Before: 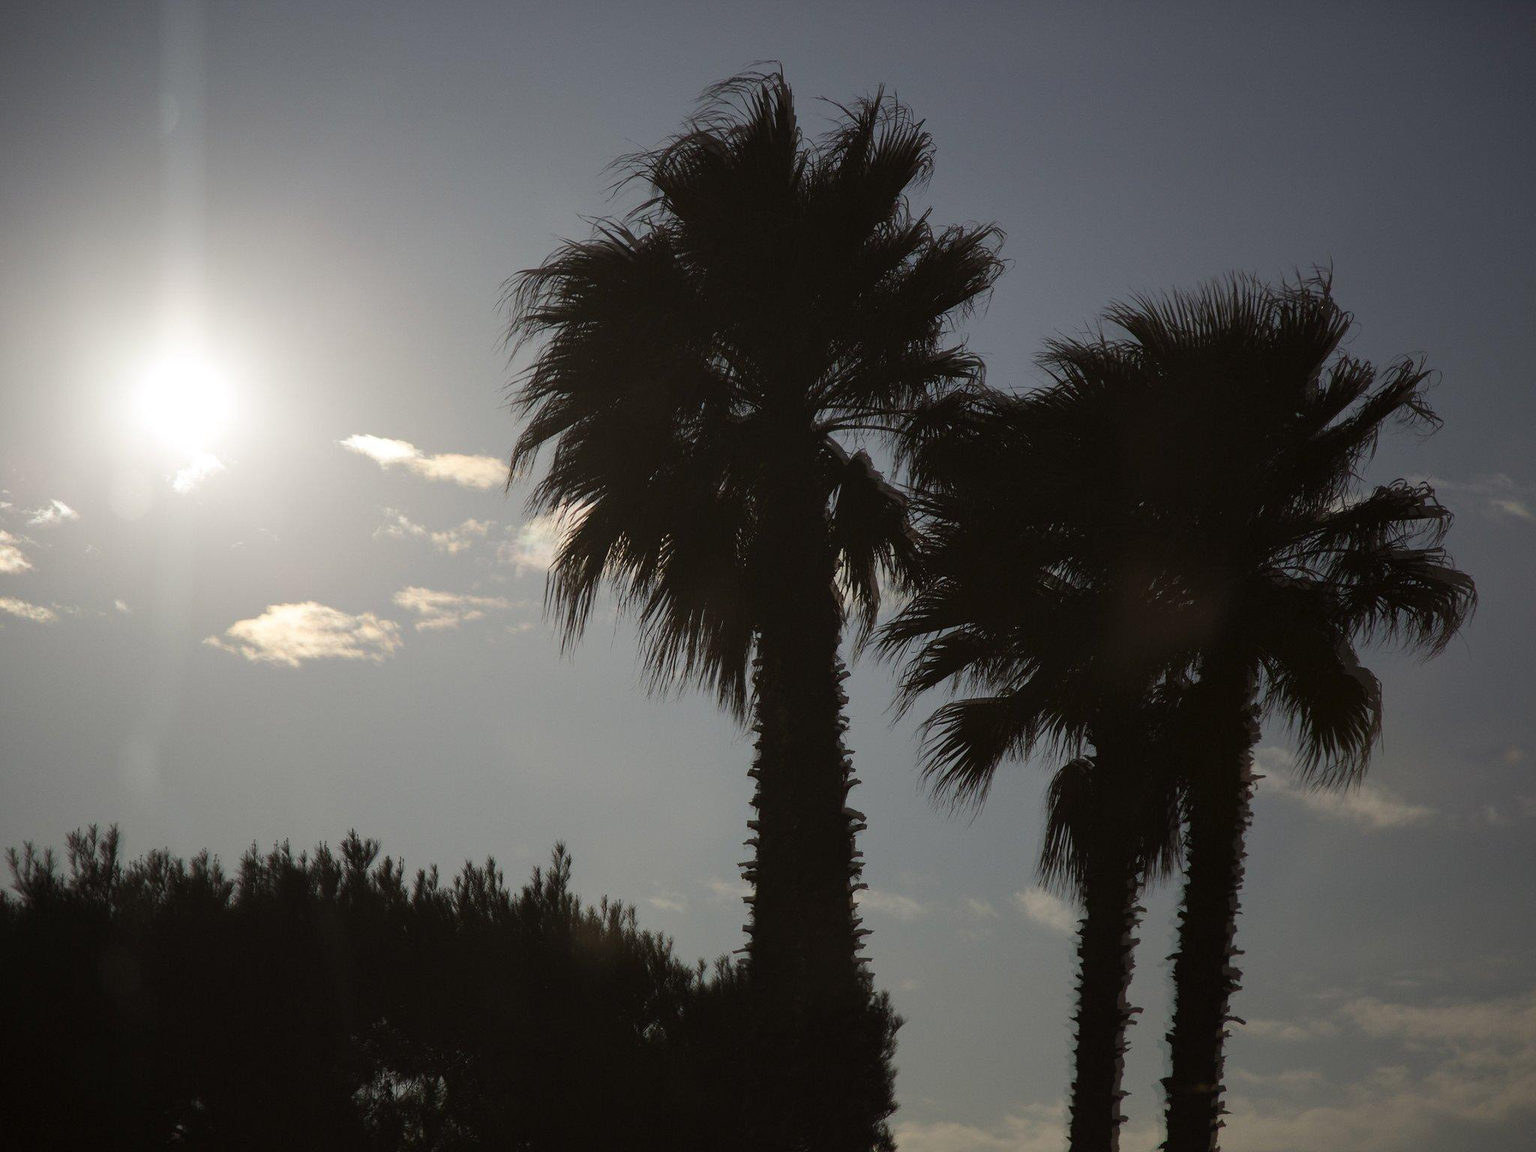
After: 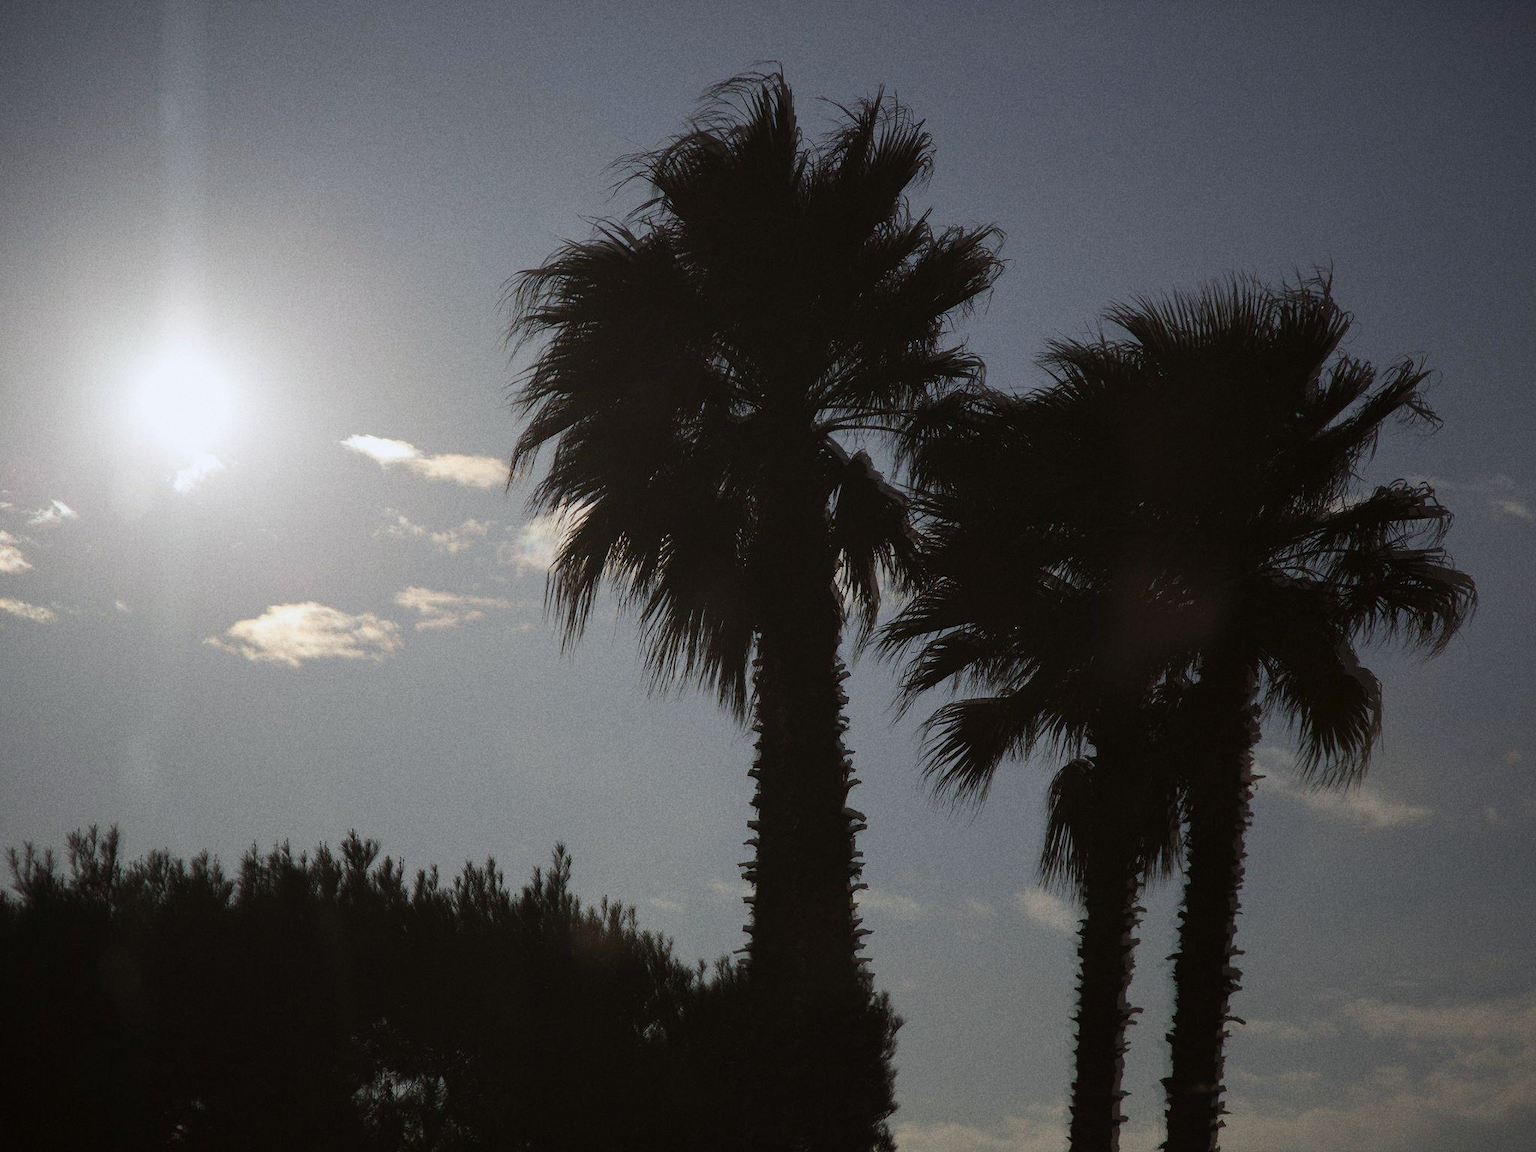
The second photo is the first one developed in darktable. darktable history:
exposure: exposure -0.157 EV, compensate highlight preservation false
grain: strength 26%
white balance: red 0.983, blue 1.036
